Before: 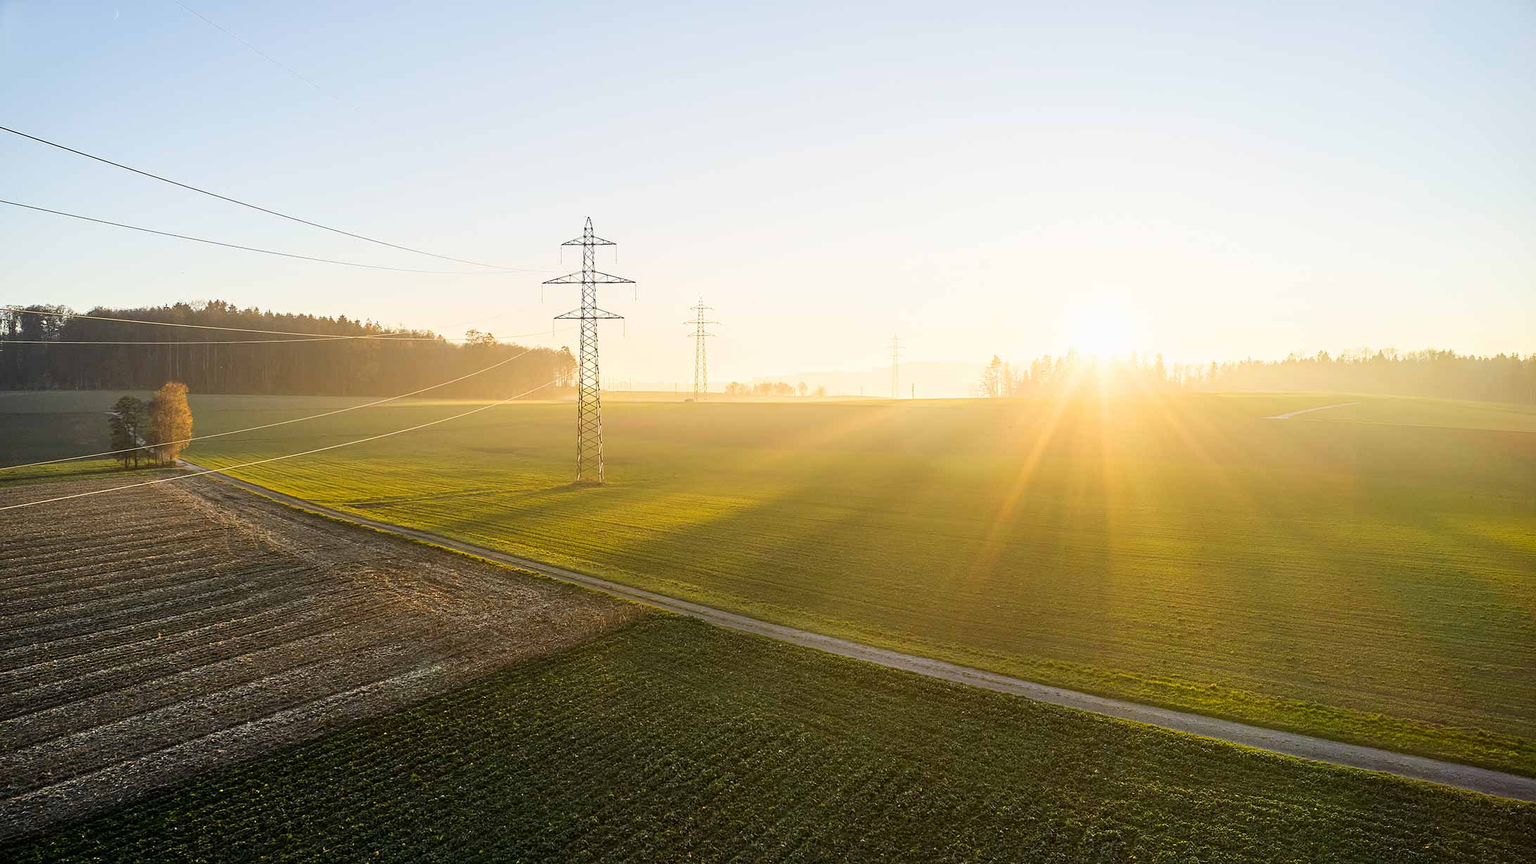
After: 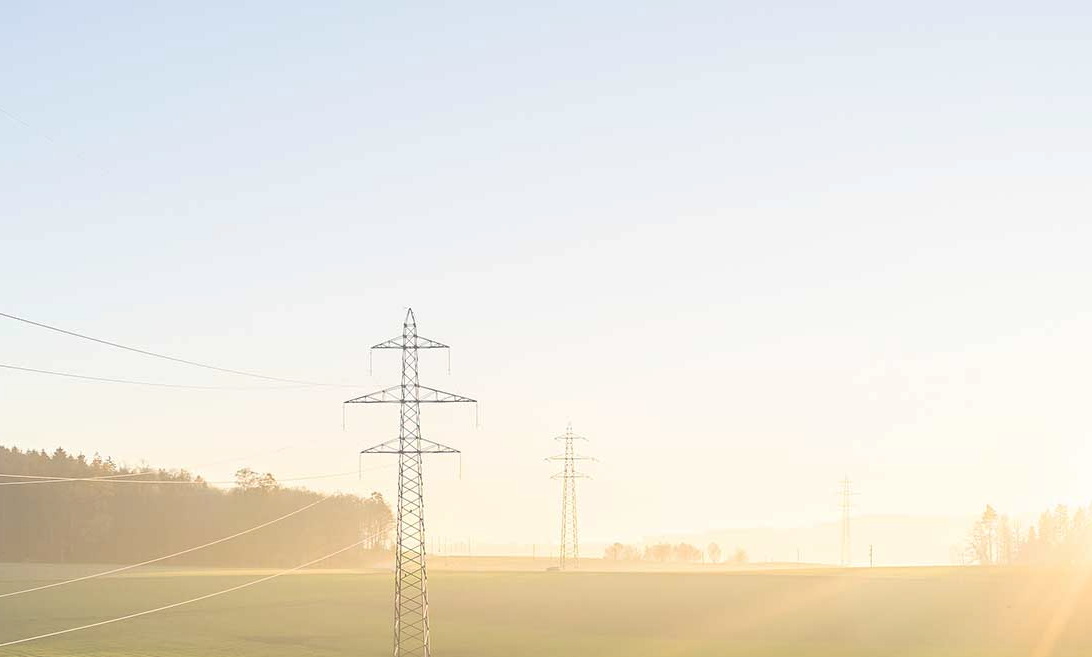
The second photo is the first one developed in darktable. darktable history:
white balance: emerald 1
base curve: curves: ch0 [(0, 0.024) (0.055, 0.065) (0.121, 0.166) (0.236, 0.319) (0.693, 0.726) (1, 1)], preserve colors none
exposure: black level correction -0.087, compensate highlight preservation false
crop: left 19.556%, right 30.401%, bottom 46.458%
